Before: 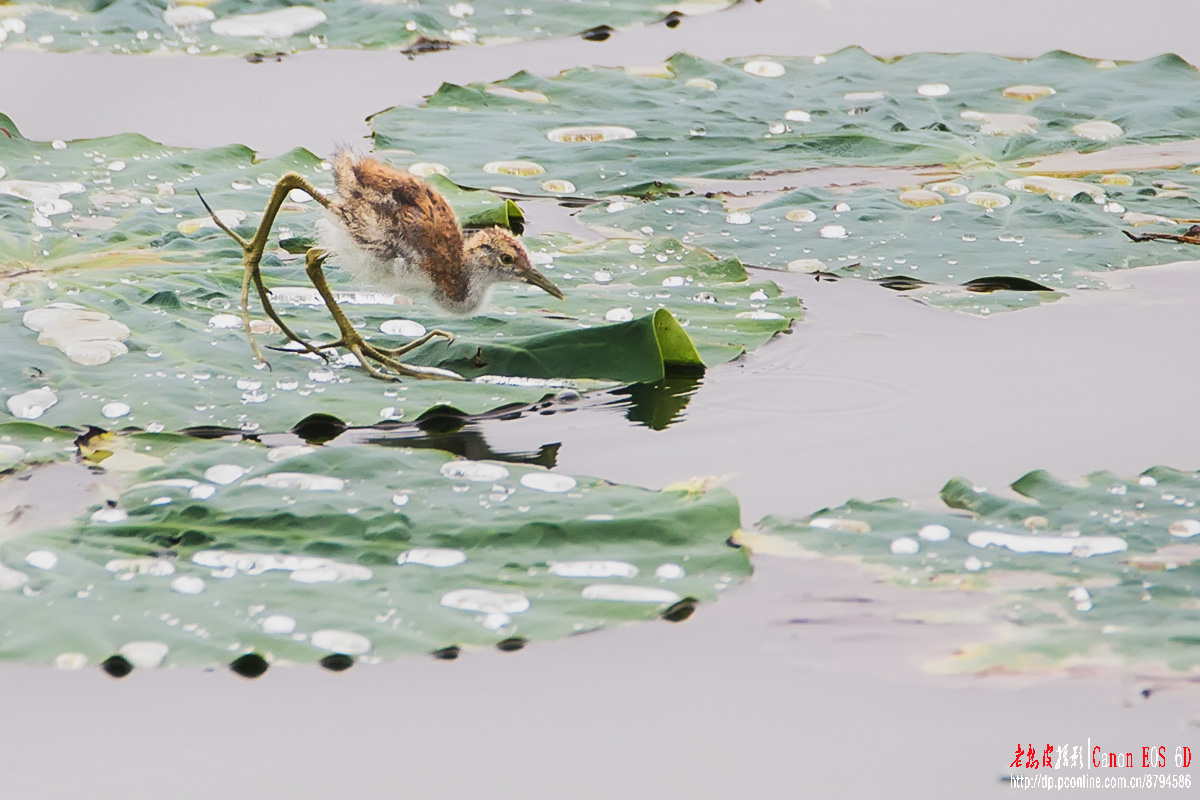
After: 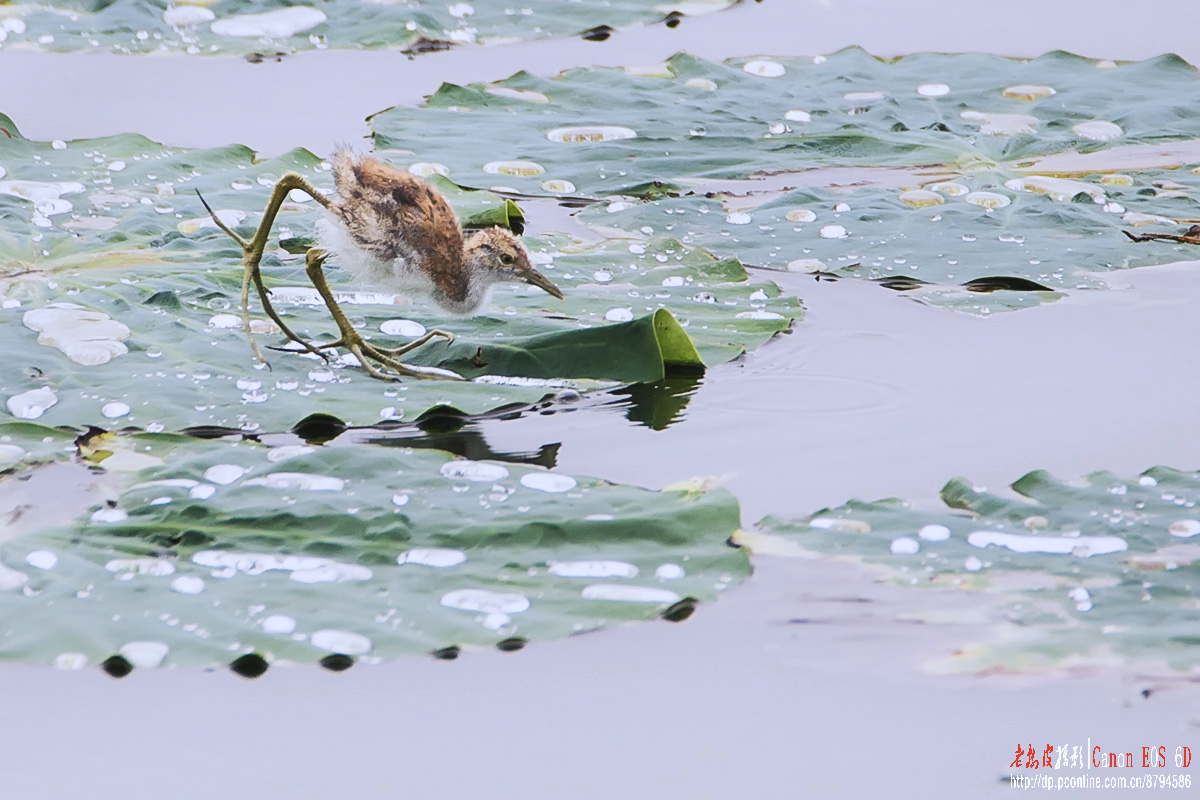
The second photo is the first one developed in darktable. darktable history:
color contrast: green-magenta contrast 0.84, blue-yellow contrast 0.86
white balance: red 0.967, blue 1.119, emerald 0.756
